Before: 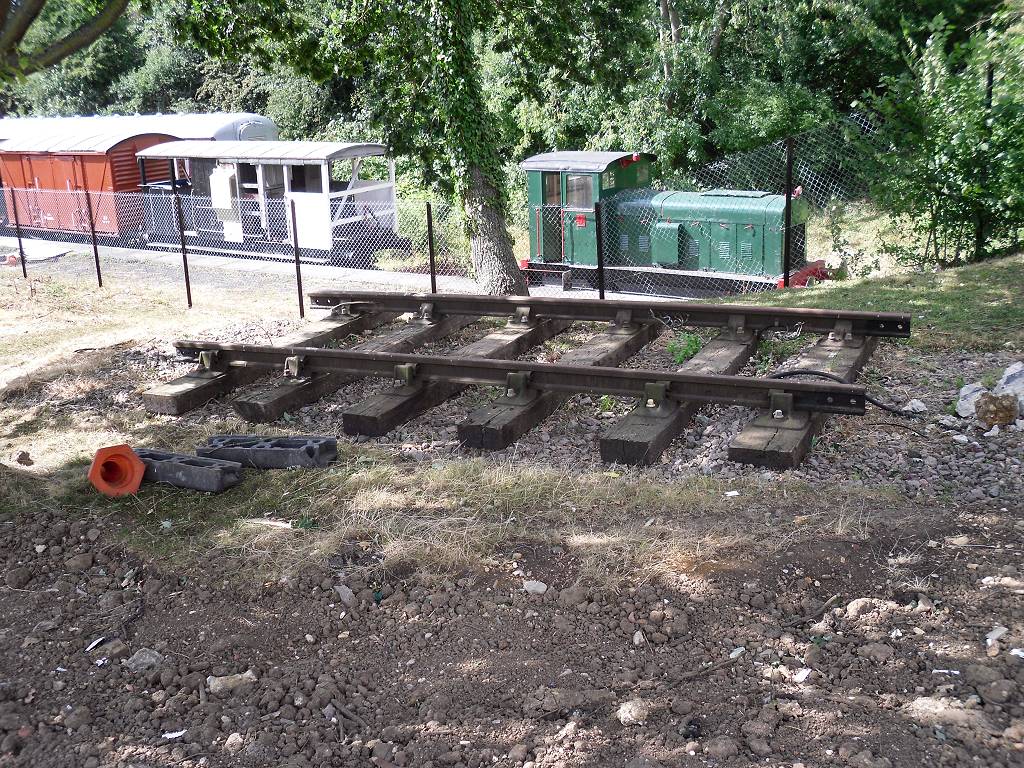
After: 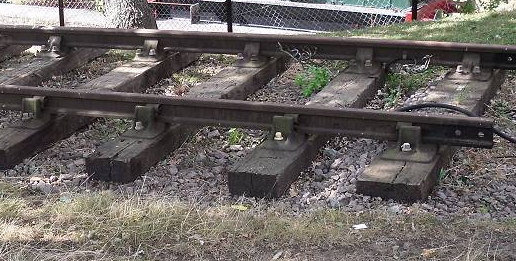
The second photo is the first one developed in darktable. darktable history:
crop: left 36.409%, top 34.838%, right 13.149%, bottom 31.101%
